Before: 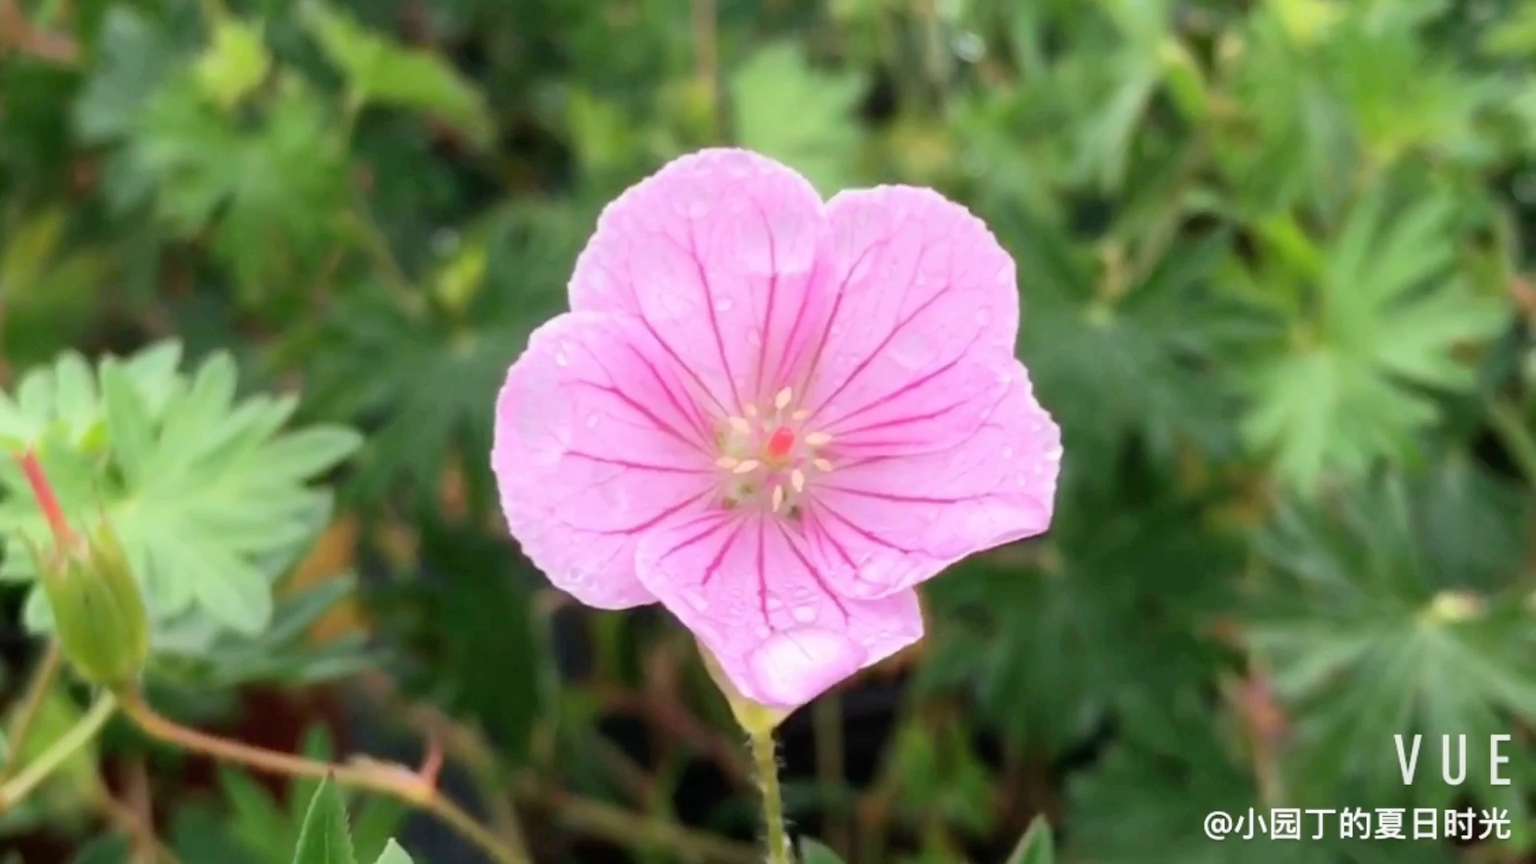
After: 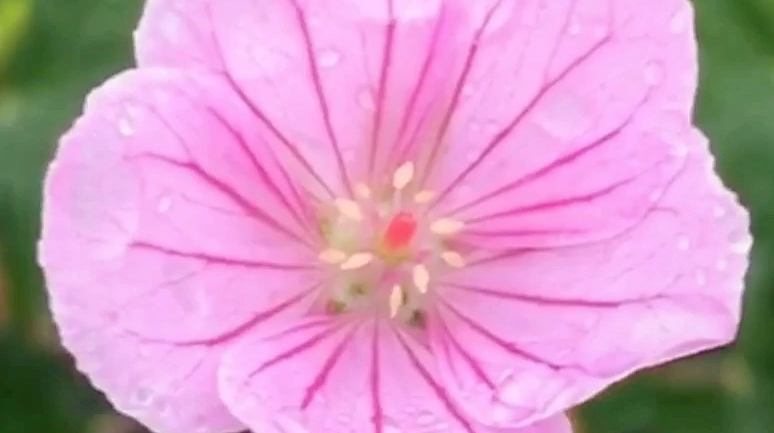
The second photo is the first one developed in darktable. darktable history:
sharpen: radius 1.819, amount 0.416, threshold 1.532
crop: left 30.012%, top 29.863%, right 29.633%, bottom 30.03%
tone equalizer: edges refinement/feathering 500, mask exposure compensation -1.57 EV, preserve details no
local contrast: detail 109%
